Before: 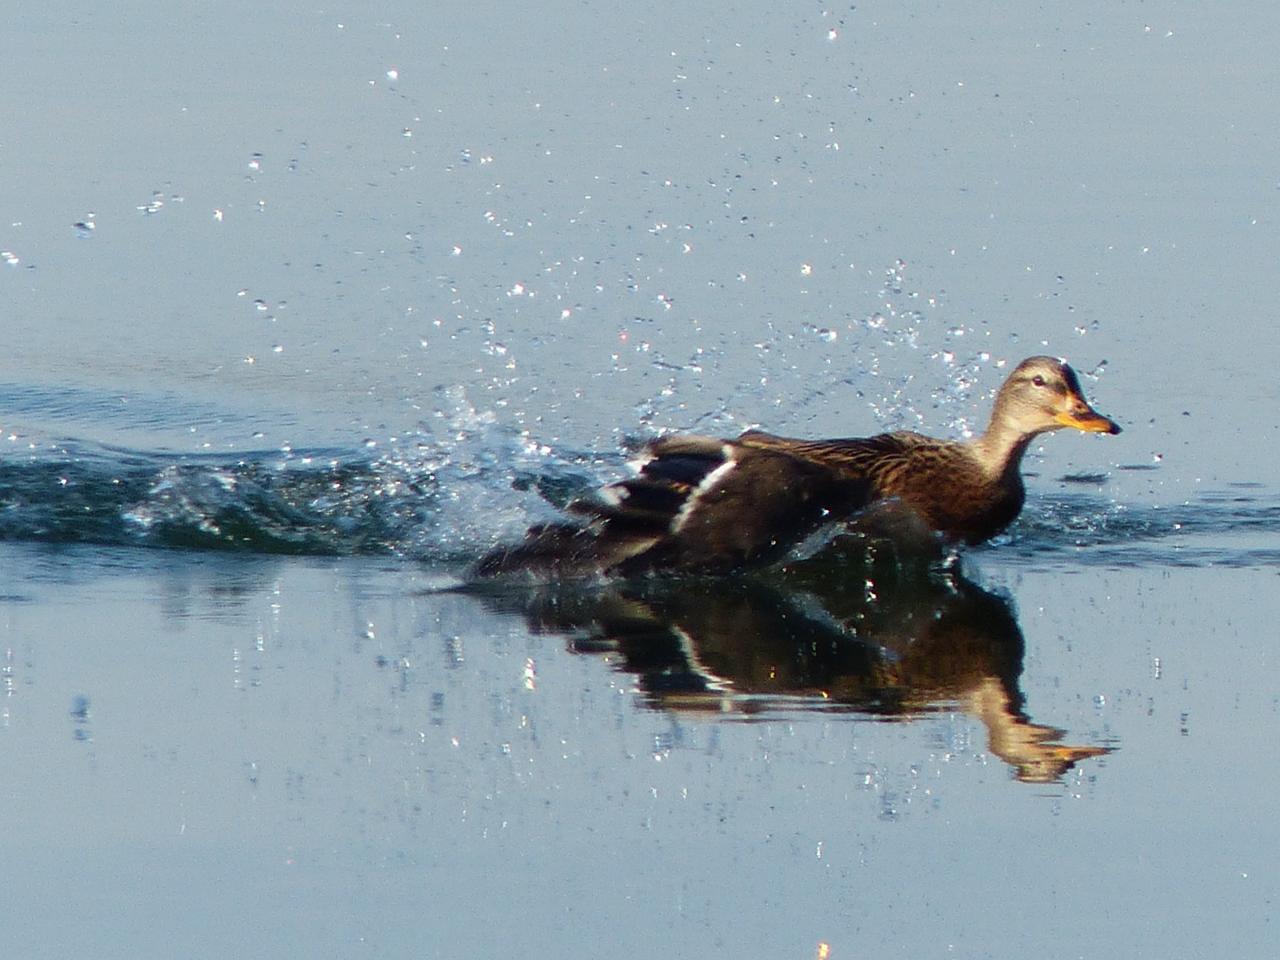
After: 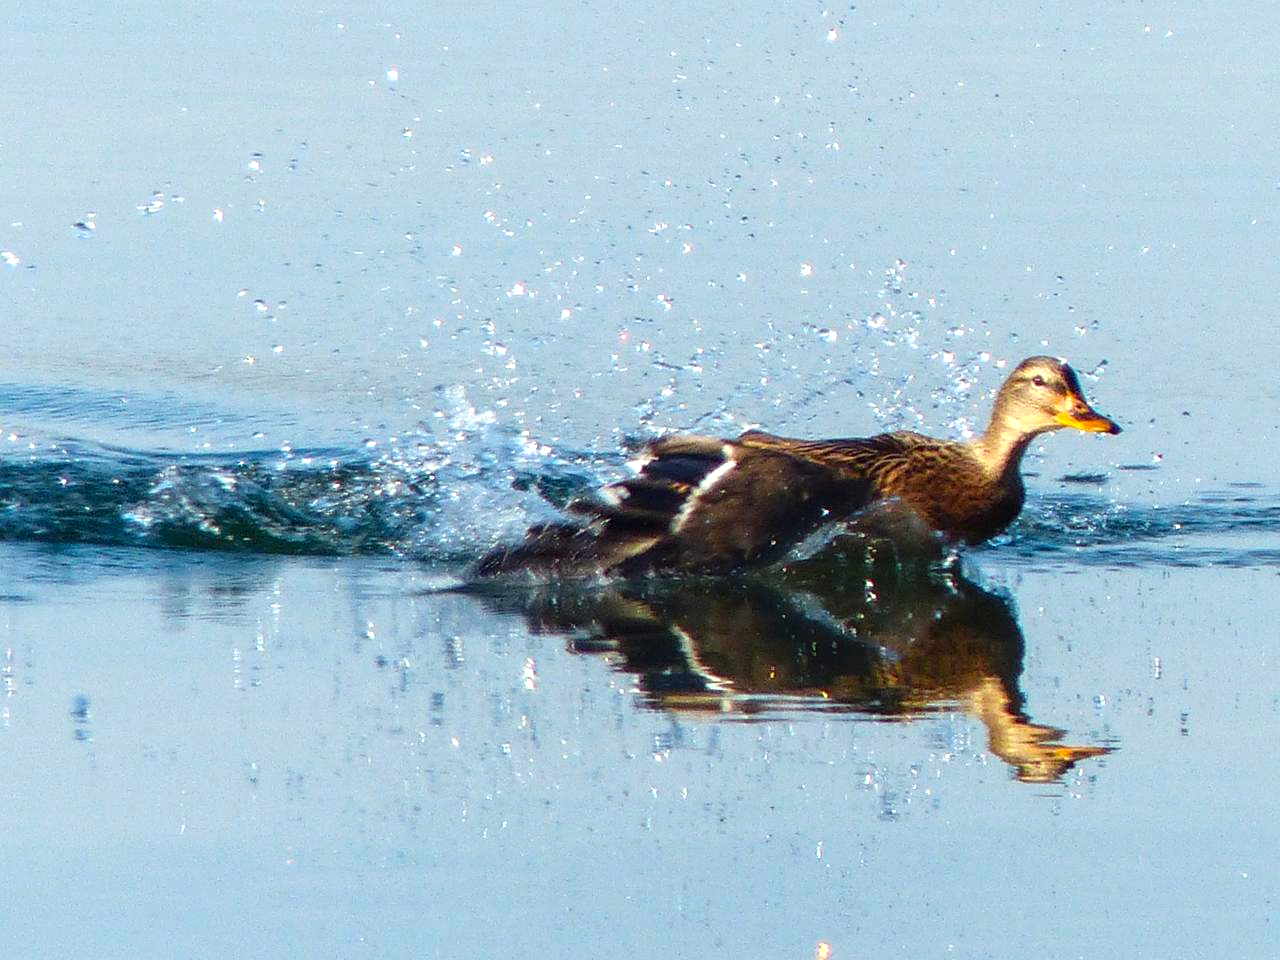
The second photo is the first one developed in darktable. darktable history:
color balance rgb: perceptual saturation grading › global saturation 20%, global vibrance 20%
local contrast: on, module defaults
exposure: exposure 0.574 EV, compensate highlight preservation false
